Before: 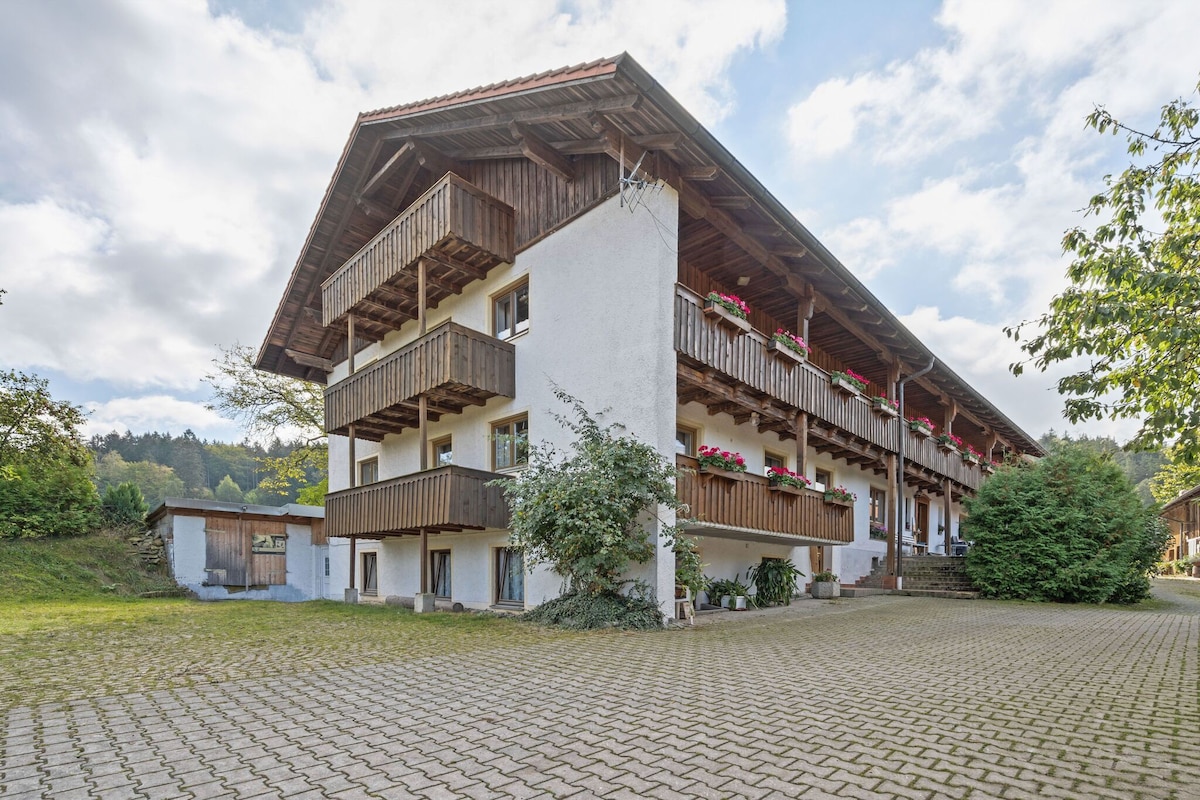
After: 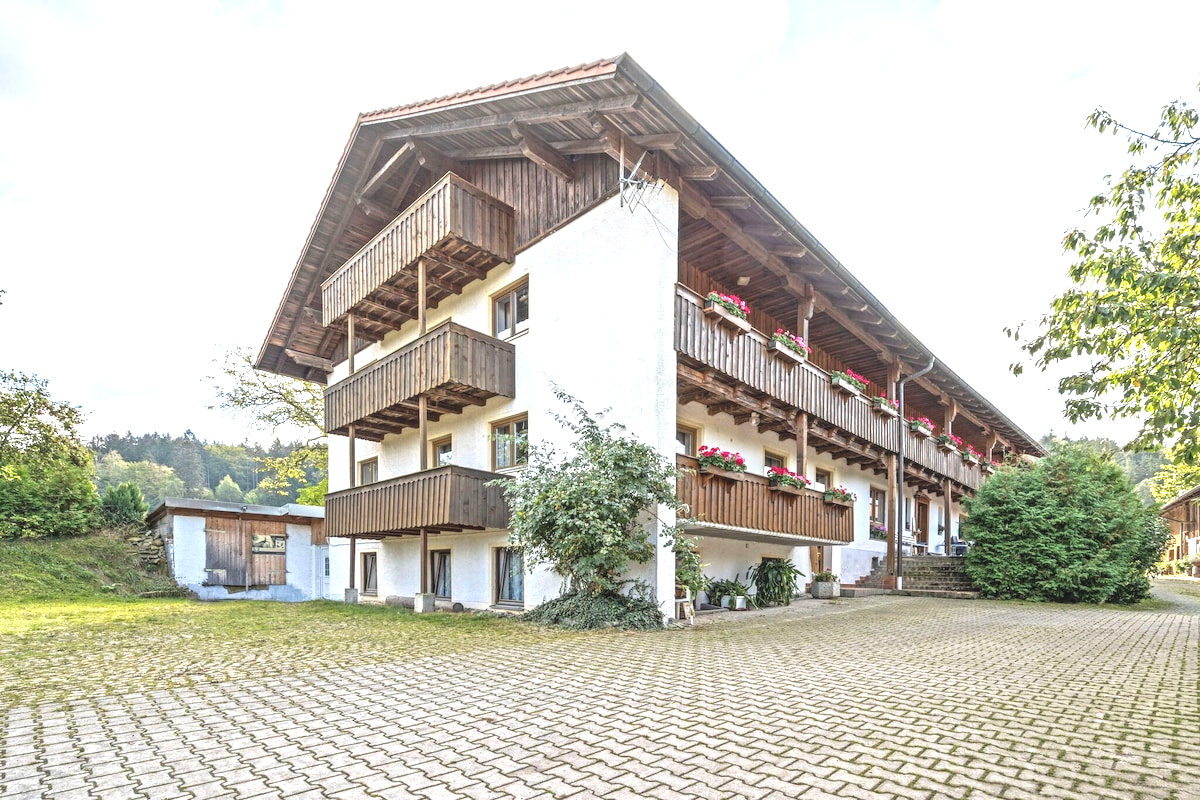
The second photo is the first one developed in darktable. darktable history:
exposure: black level correction -0.006, exposure 1 EV, compensate highlight preservation false
local contrast: detail 130%
